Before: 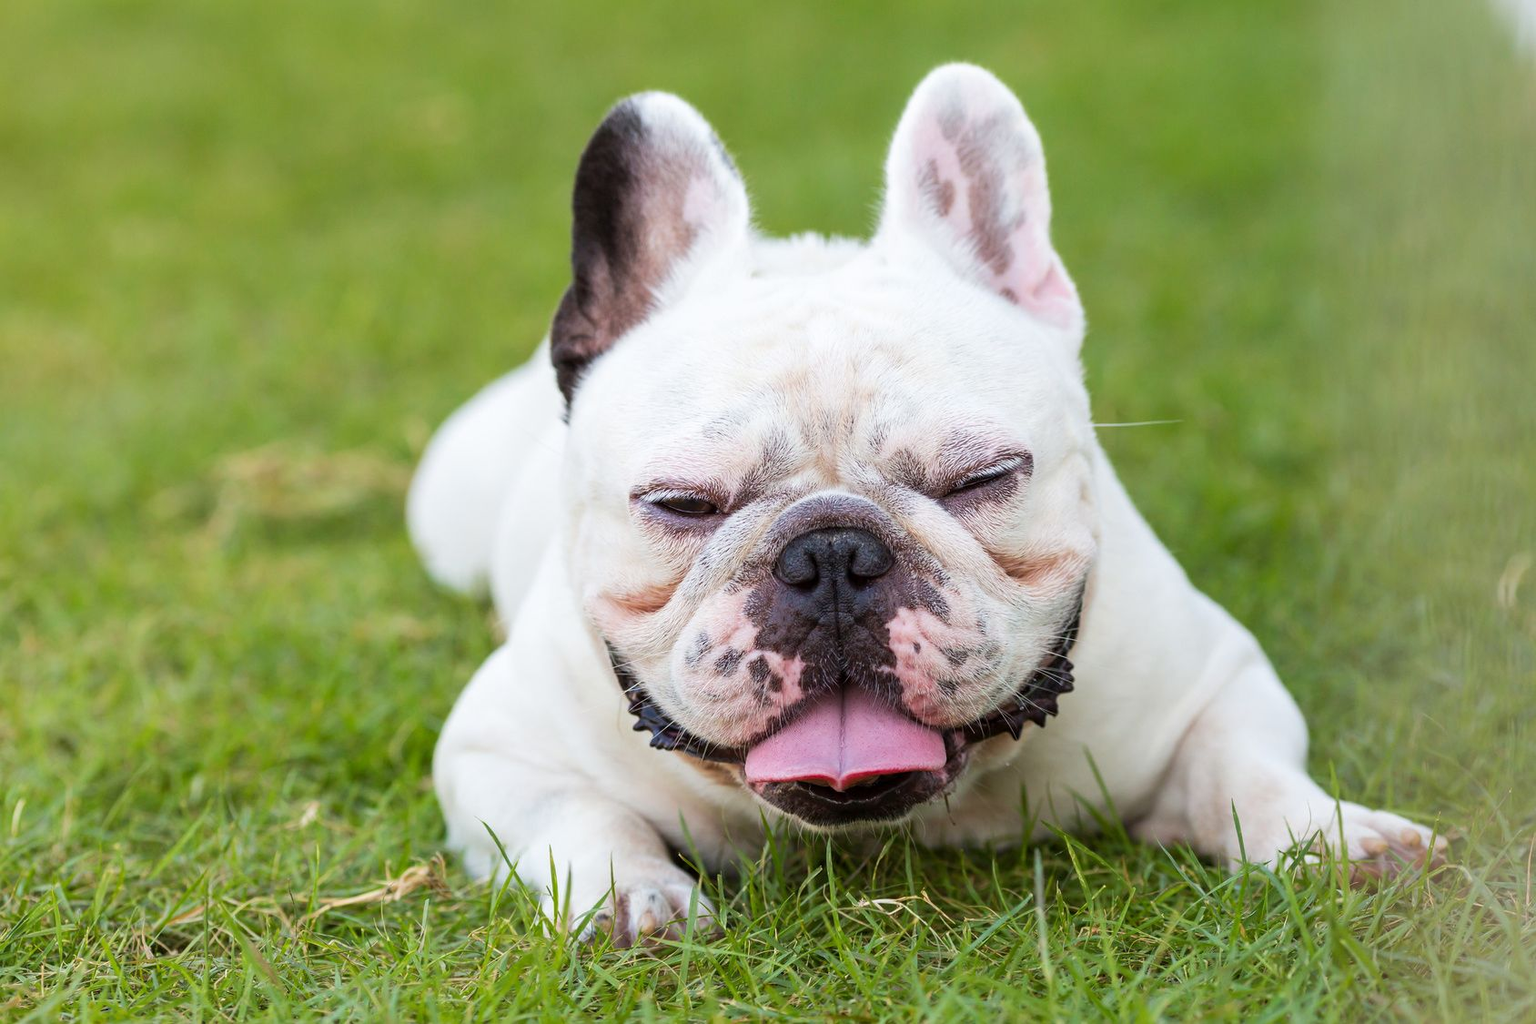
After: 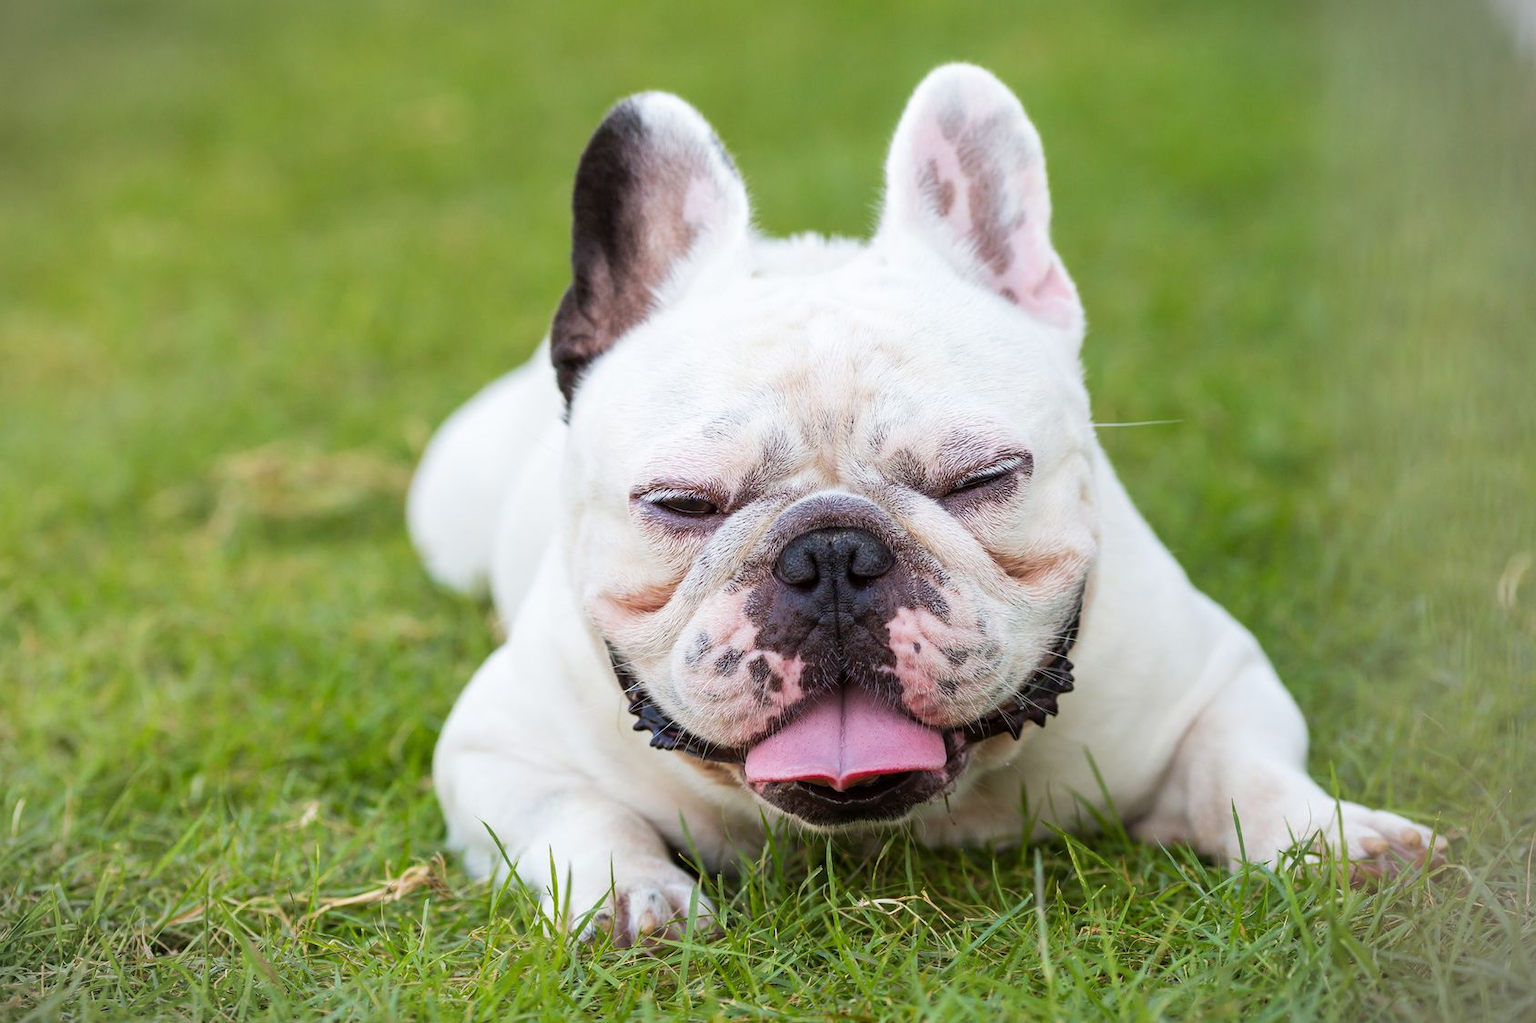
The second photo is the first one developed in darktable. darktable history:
vignetting: fall-off start 100.19%, width/height ratio 1.319, unbound false
